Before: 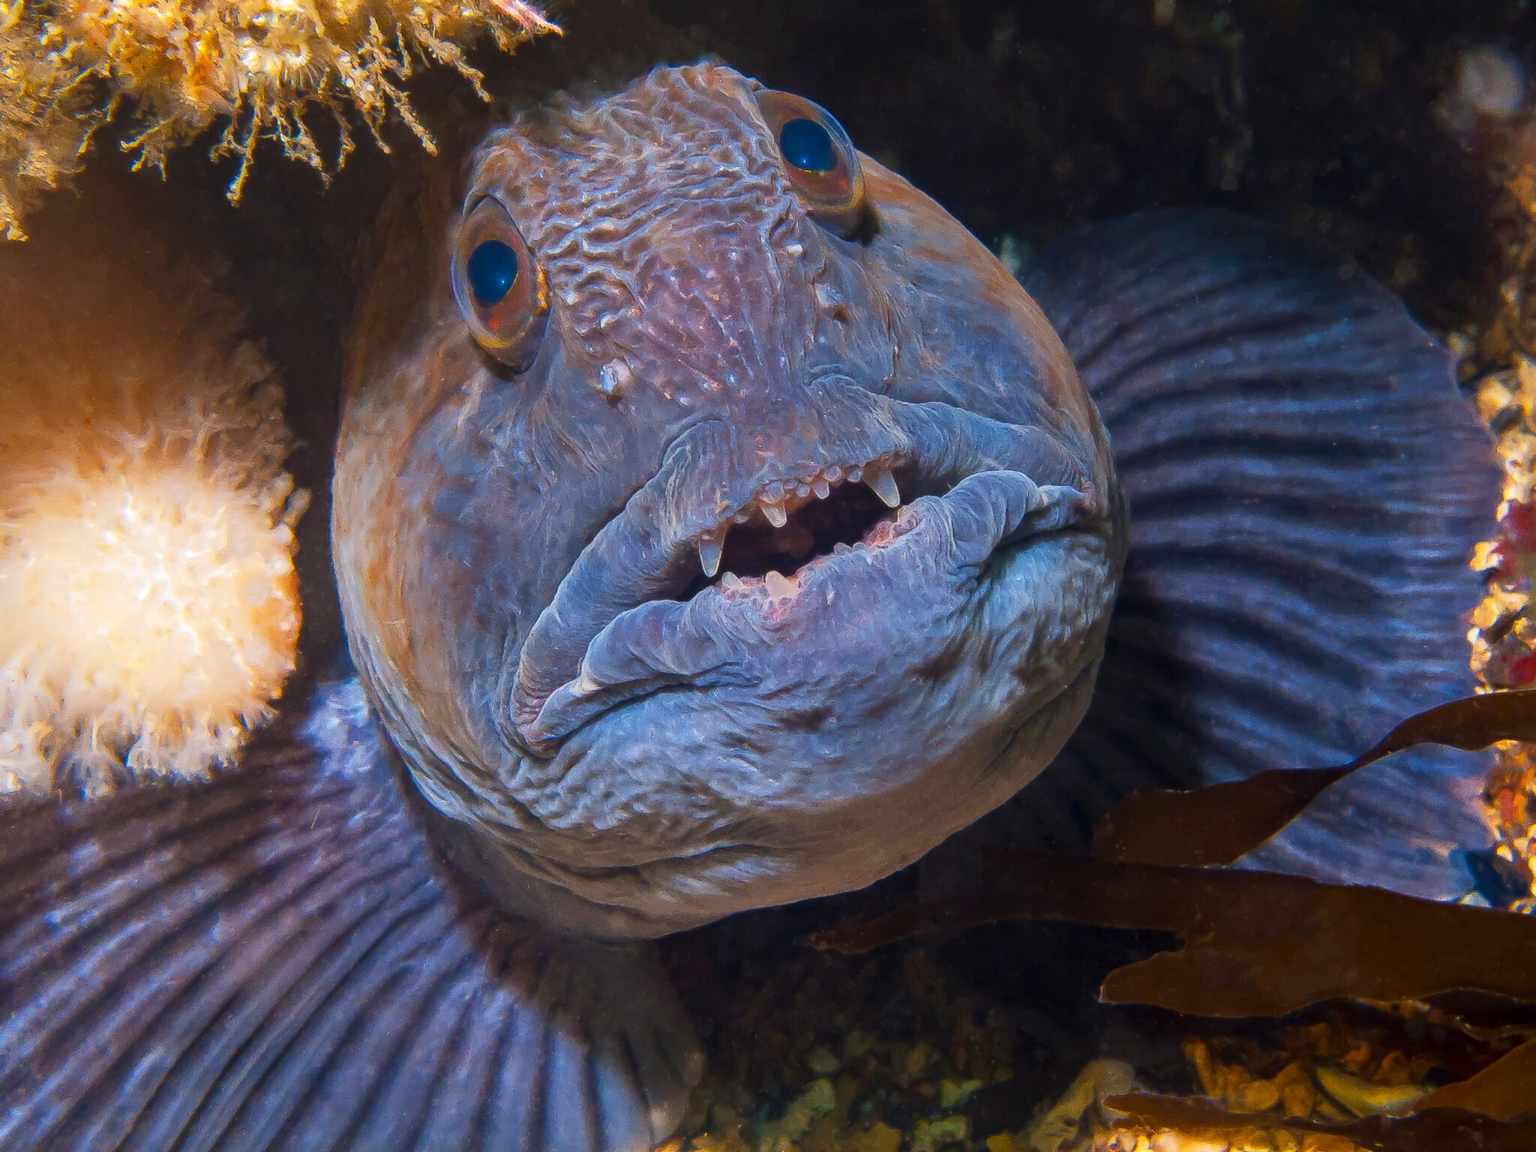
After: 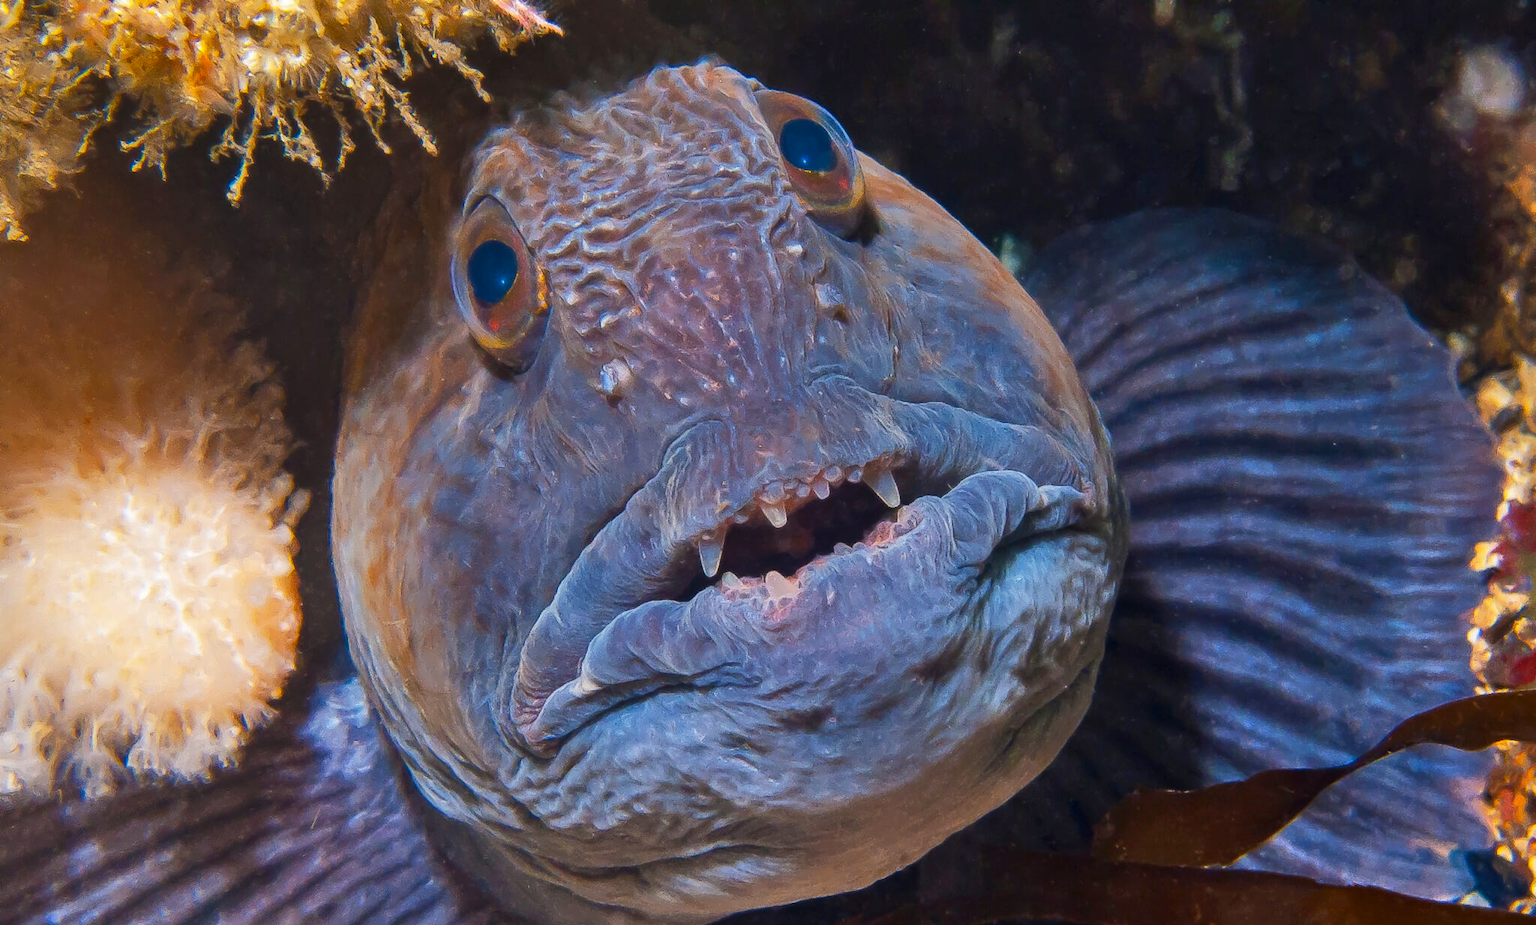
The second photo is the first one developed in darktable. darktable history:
crop: bottom 19.631%
contrast brightness saturation: contrast 0.027, brightness -0.039
shadows and highlights: low approximation 0.01, soften with gaussian
